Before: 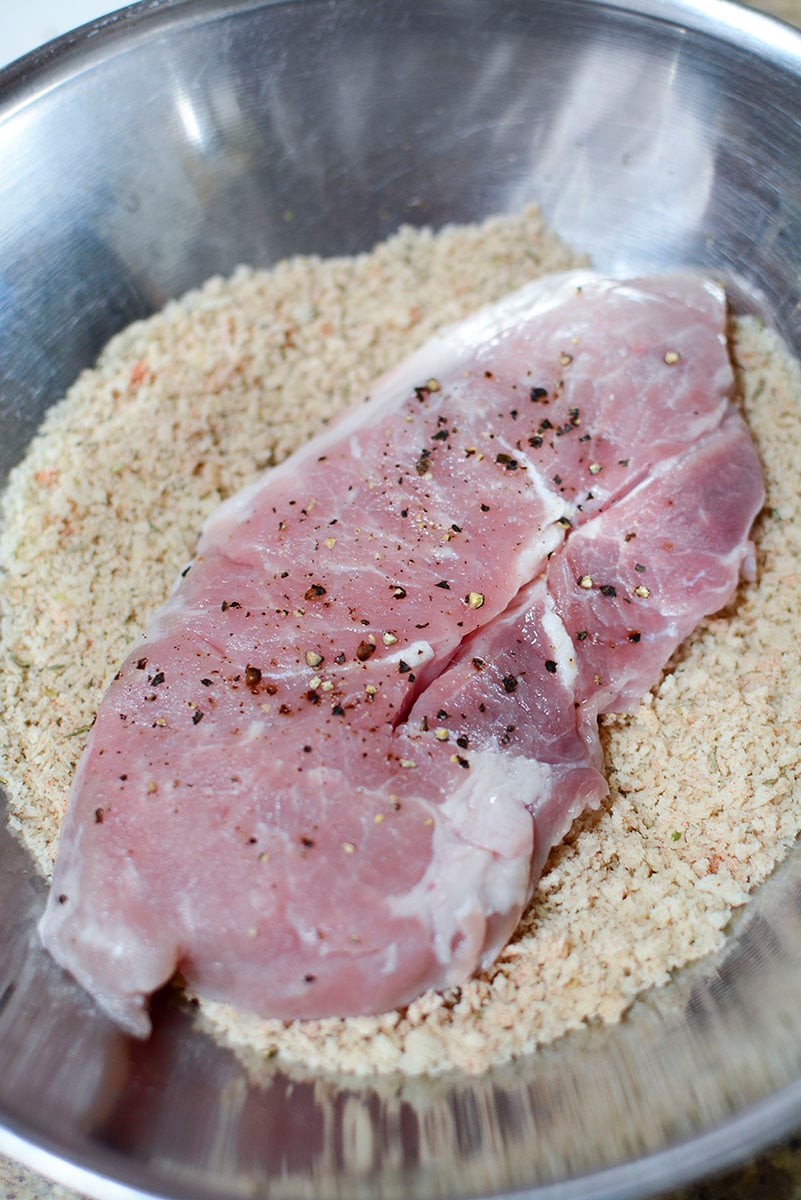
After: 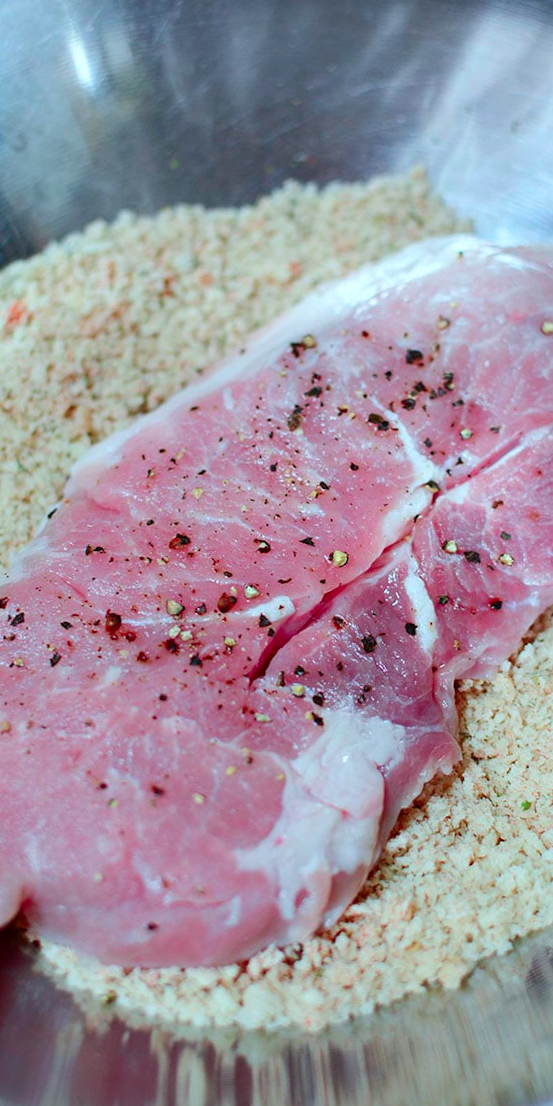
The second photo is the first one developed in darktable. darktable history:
color contrast: green-magenta contrast 1.73, blue-yellow contrast 1.15
crop and rotate: angle -3.27°, left 14.277%, top 0.028%, right 10.766%, bottom 0.028%
white balance: red 0.925, blue 1.046
